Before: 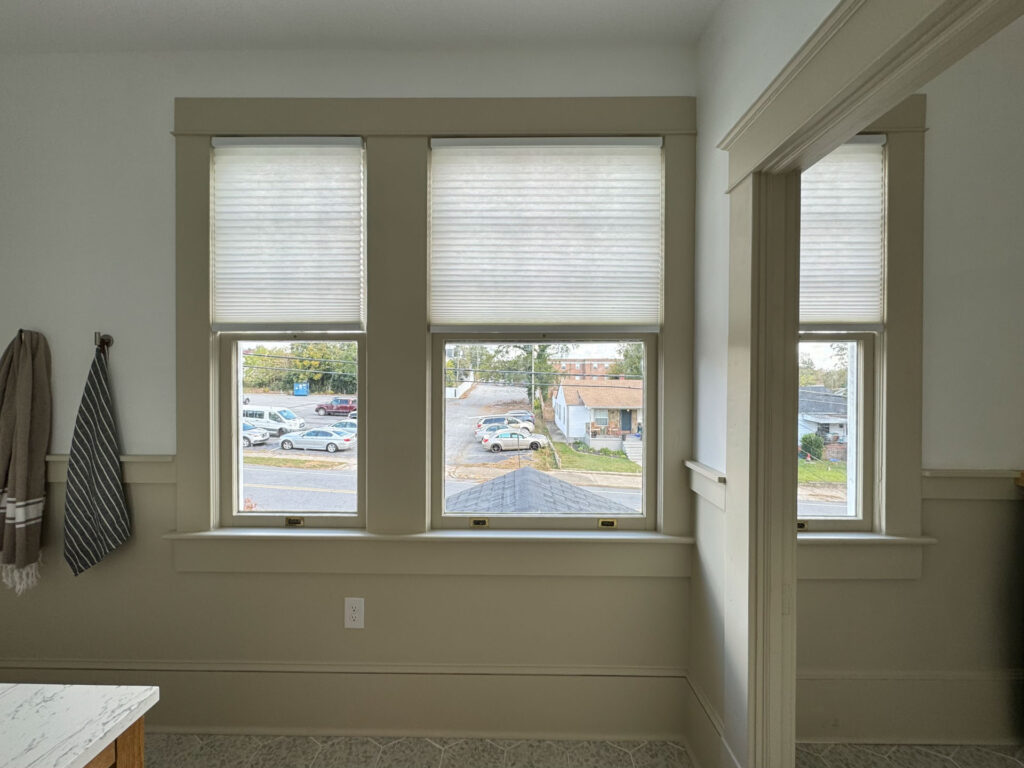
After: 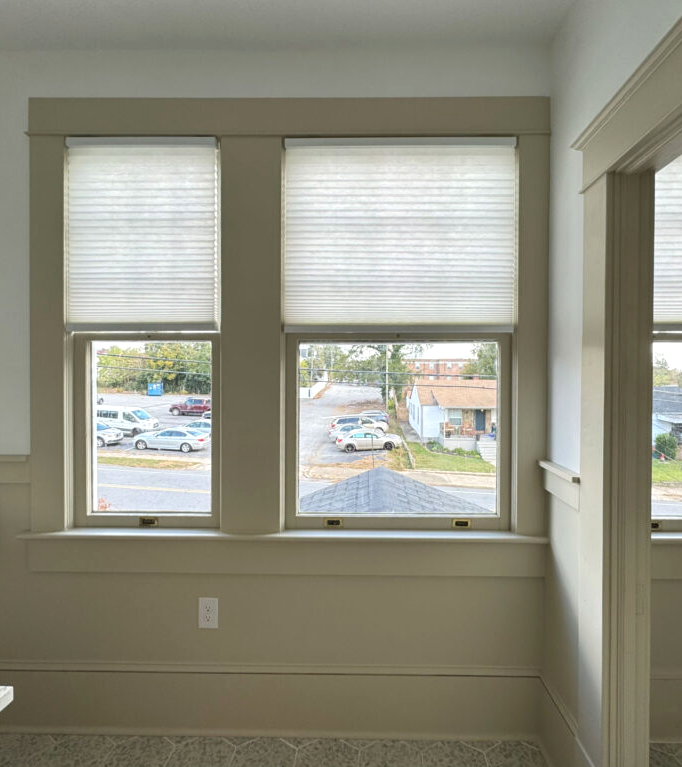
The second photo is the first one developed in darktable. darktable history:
crop and rotate: left 14.292%, right 19.041%
exposure: exposure 0.191 EV, compensate highlight preservation false
